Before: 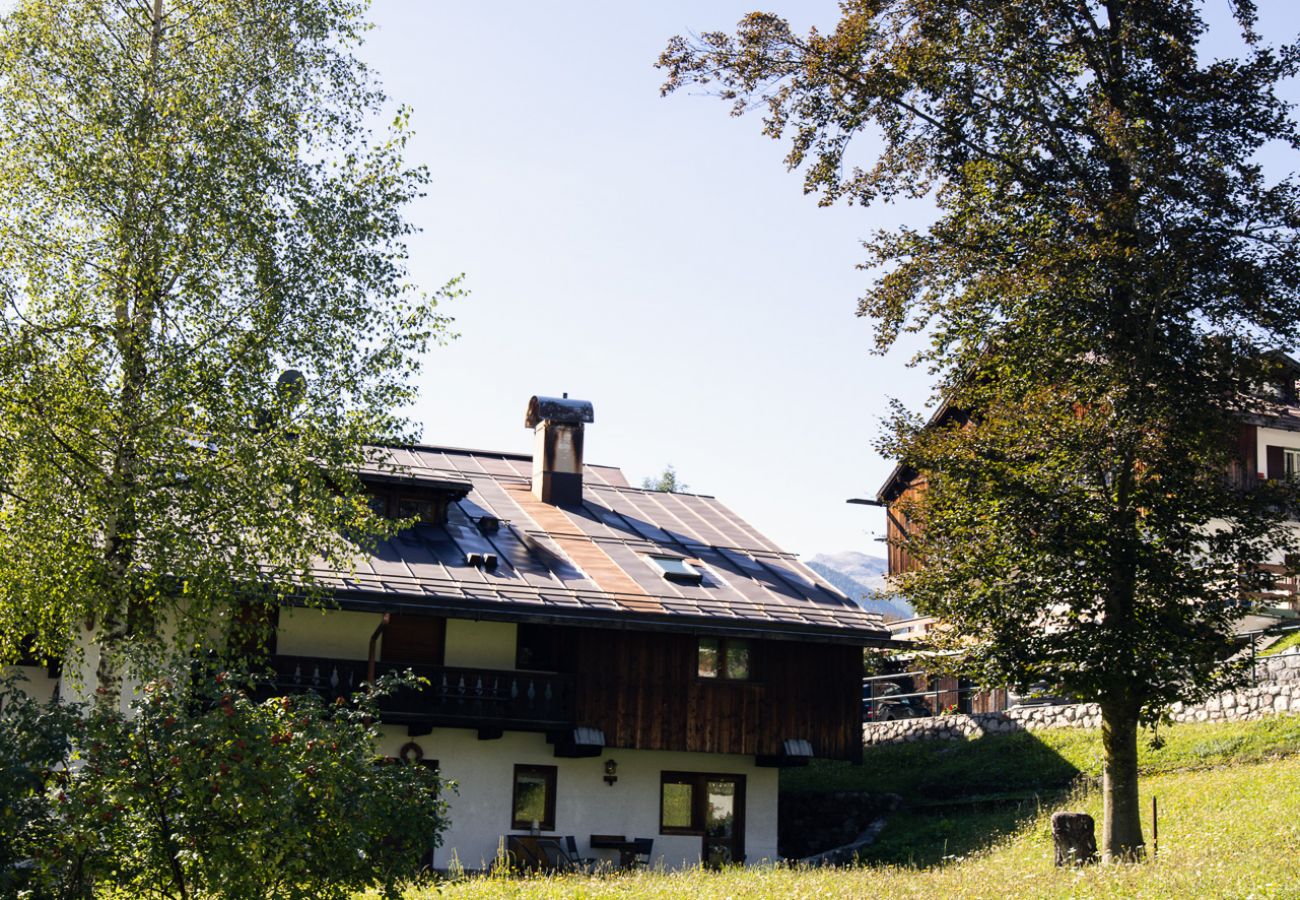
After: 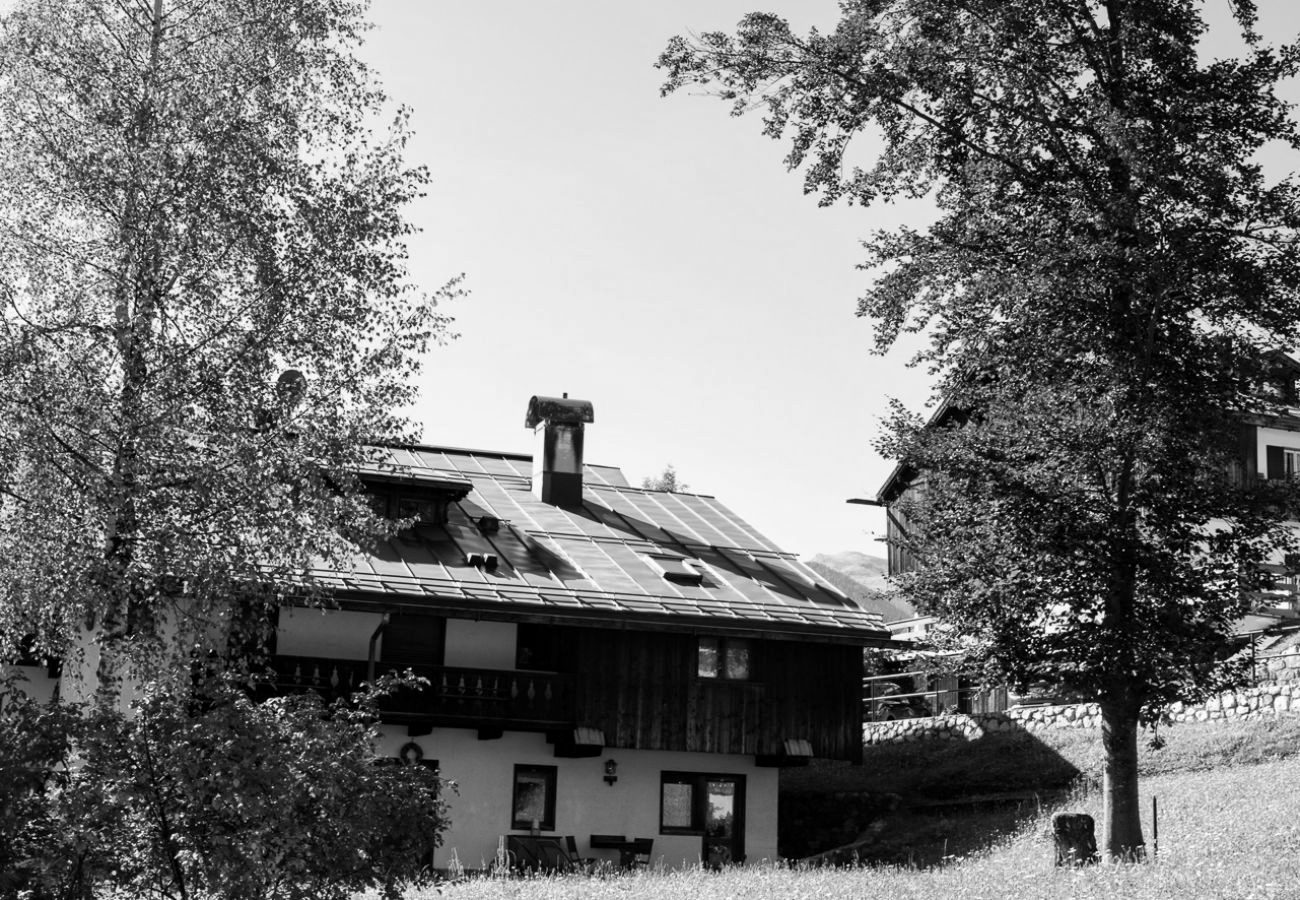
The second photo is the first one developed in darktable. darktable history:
local contrast: mode bilateral grid, contrast 20, coarseness 50, detail 120%, midtone range 0.2
monochrome: a 32, b 64, size 2.3
